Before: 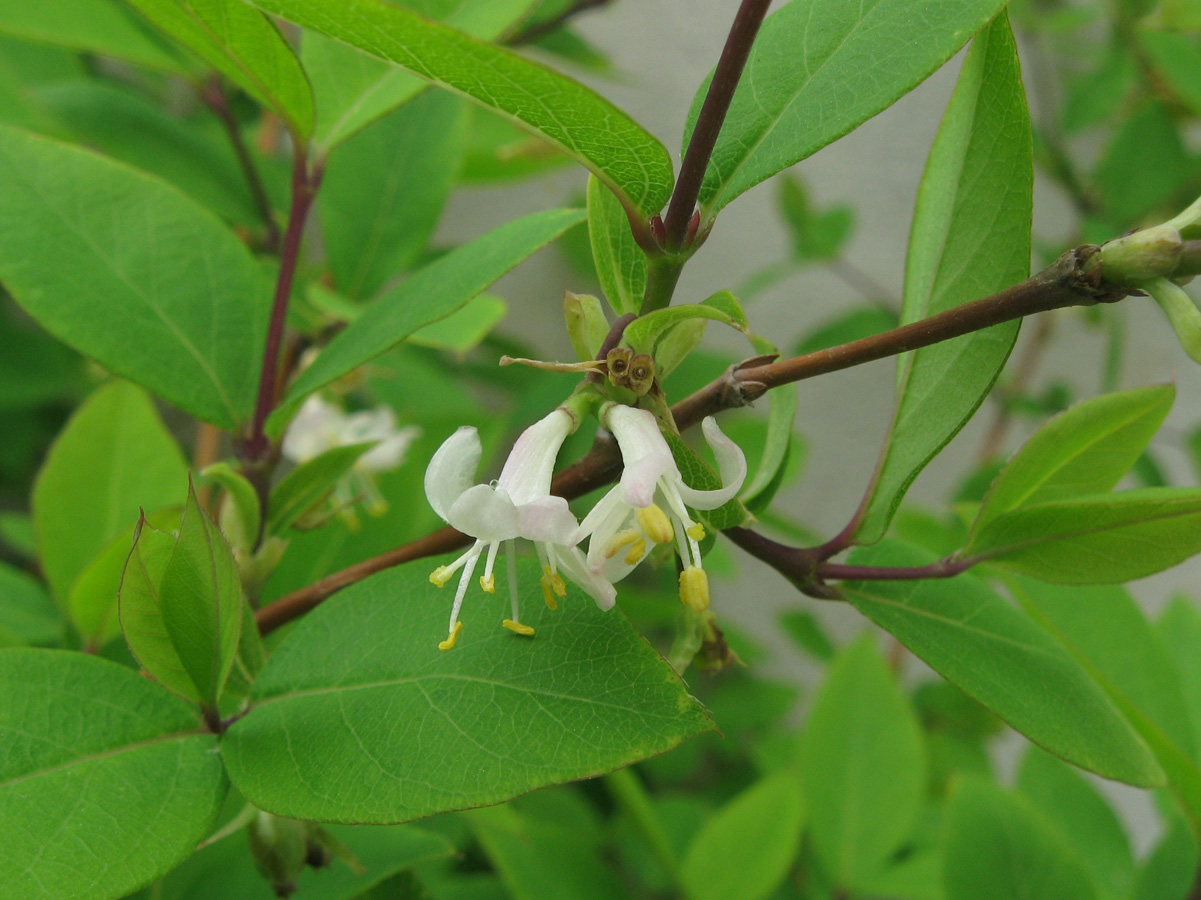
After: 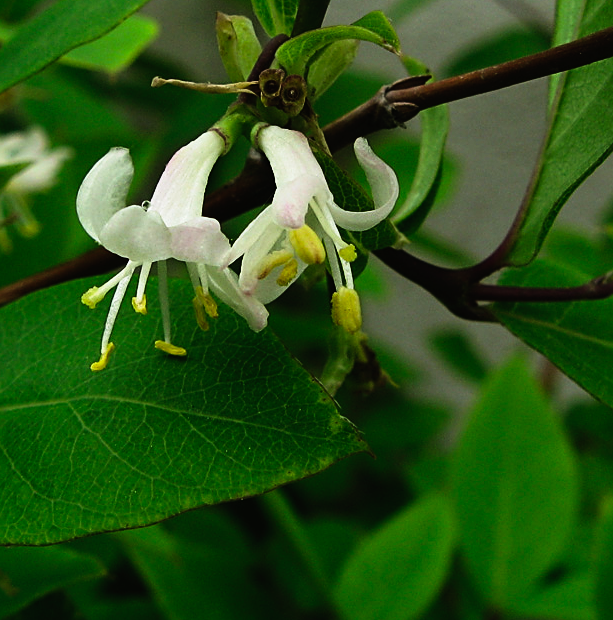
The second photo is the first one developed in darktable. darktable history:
crop and rotate: left 29.014%, top 31.075%, right 19.866%
filmic rgb: black relative exposure -7.65 EV, white relative exposure 4.56 EV, hardness 3.61
tone equalizer: edges refinement/feathering 500, mask exposure compensation -1.57 EV, preserve details no
exposure: black level correction -0.036, exposure -0.498 EV, compensate highlight preservation false
contrast brightness saturation: contrast 0.282
sharpen: on, module defaults
tone curve: curves: ch0 [(0, 0) (0.003, 0.001) (0.011, 0.002) (0.025, 0.002) (0.044, 0.006) (0.069, 0.01) (0.1, 0.017) (0.136, 0.023) (0.177, 0.038) (0.224, 0.066) (0.277, 0.118) (0.335, 0.185) (0.399, 0.264) (0.468, 0.365) (0.543, 0.475) (0.623, 0.606) (0.709, 0.759) (0.801, 0.923) (0.898, 0.999) (1, 1)], preserve colors none
